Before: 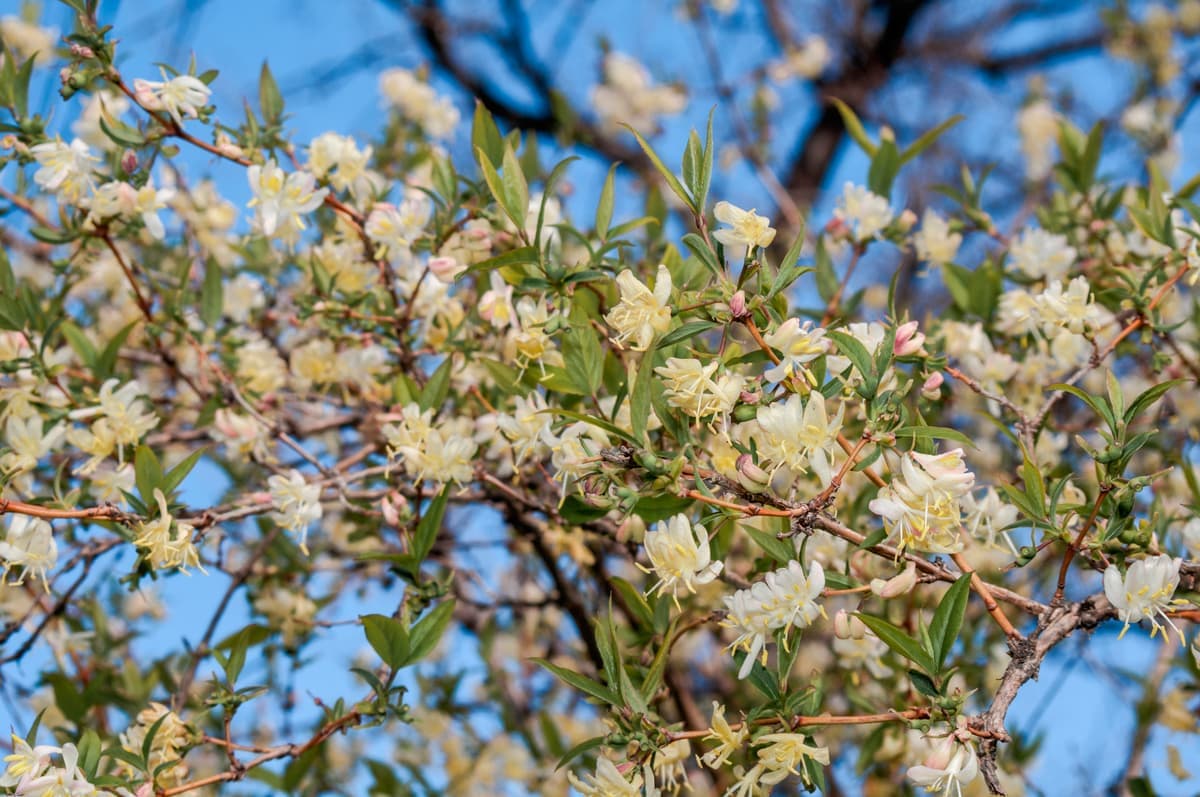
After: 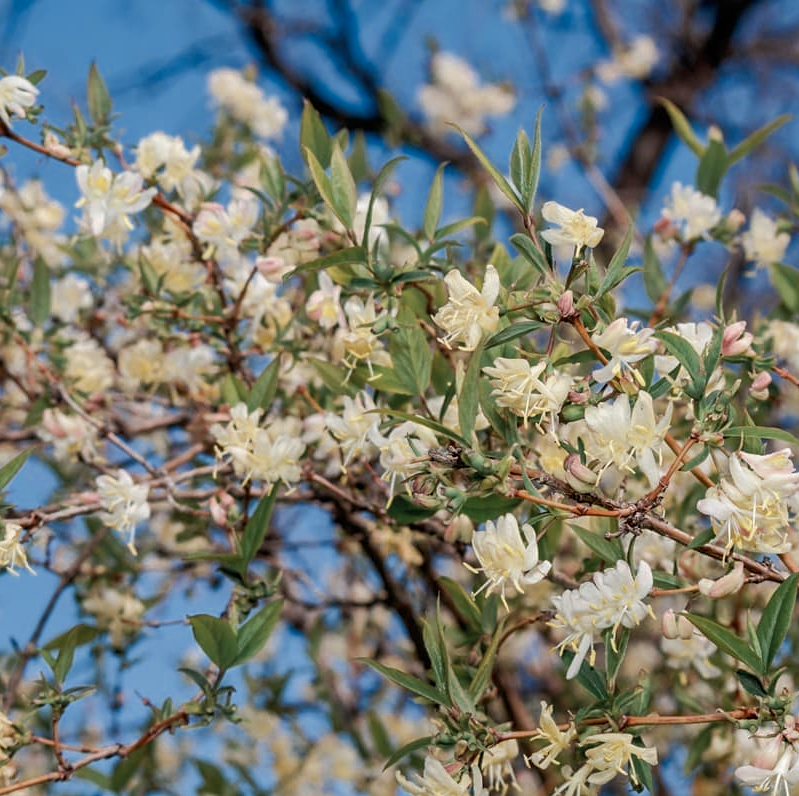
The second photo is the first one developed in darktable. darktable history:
crop and rotate: left 14.385%, right 18.948%
color zones: curves: ch0 [(0, 0.5) (0.125, 0.4) (0.25, 0.5) (0.375, 0.4) (0.5, 0.4) (0.625, 0.35) (0.75, 0.35) (0.875, 0.5)]; ch1 [(0, 0.35) (0.125, 0.45) (0.25, 0.35) (0.375, 0.35) (0.5, 0.35) (0.625, 0.35) (0.75, 0.45) (0.875, 0.35)]; ch2 [(0, 0.6) (0.125, 0.5) (0.25, 0.5) (0.375, 0.6) (0.5, 0.6) (0.625, 0.5) (0.75, 0.5) (0.875, 0.5)]
sharpen: amount 0.2
